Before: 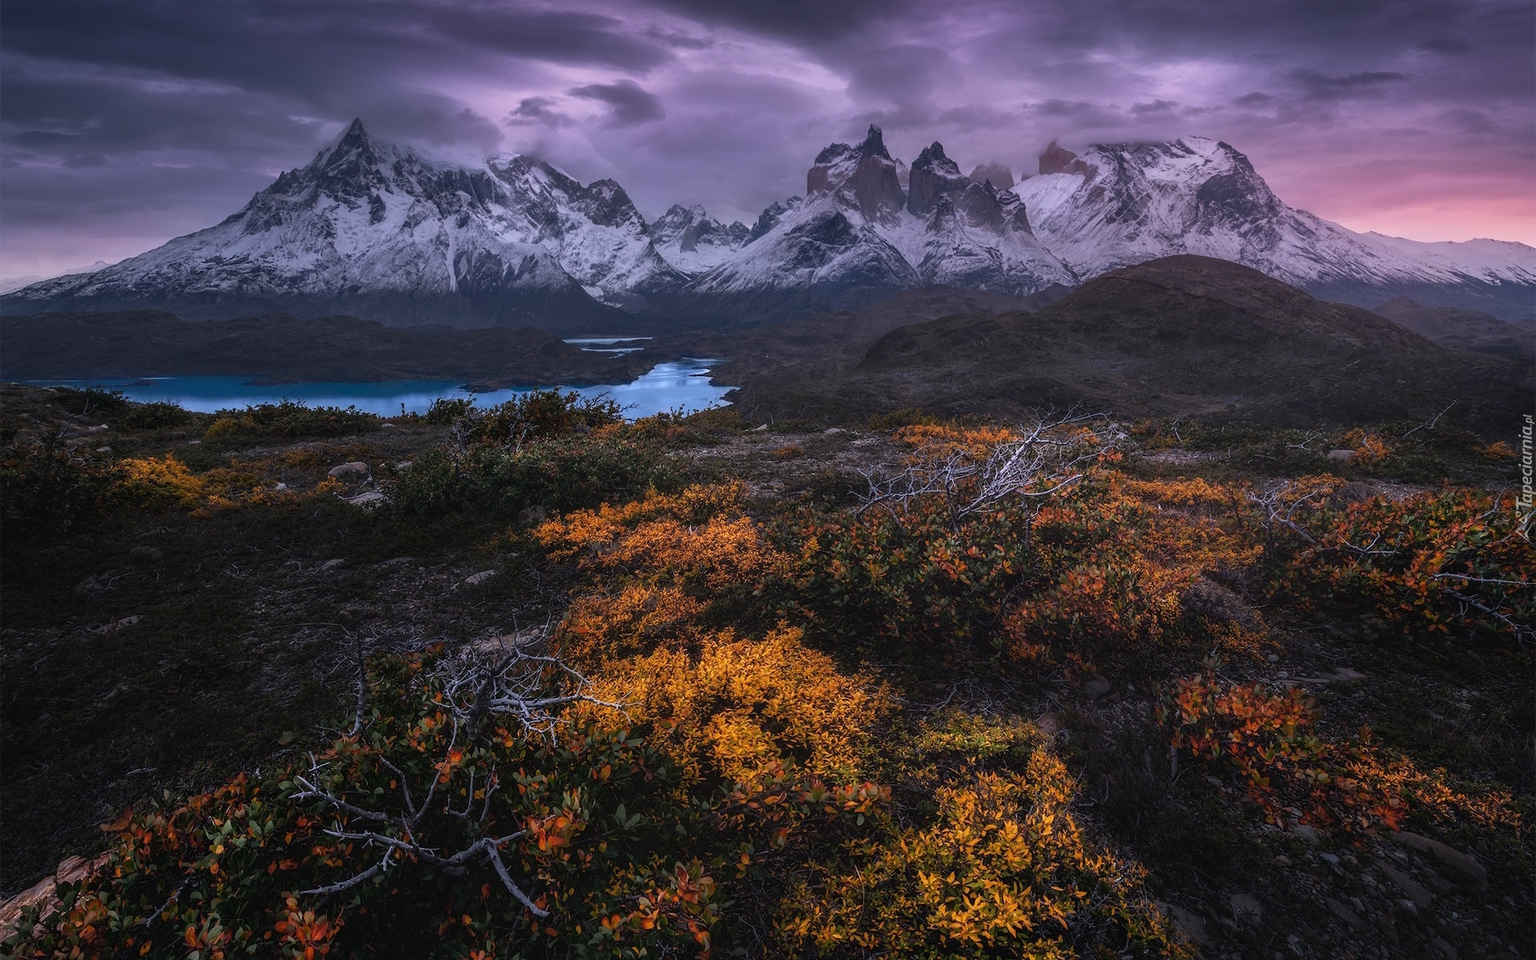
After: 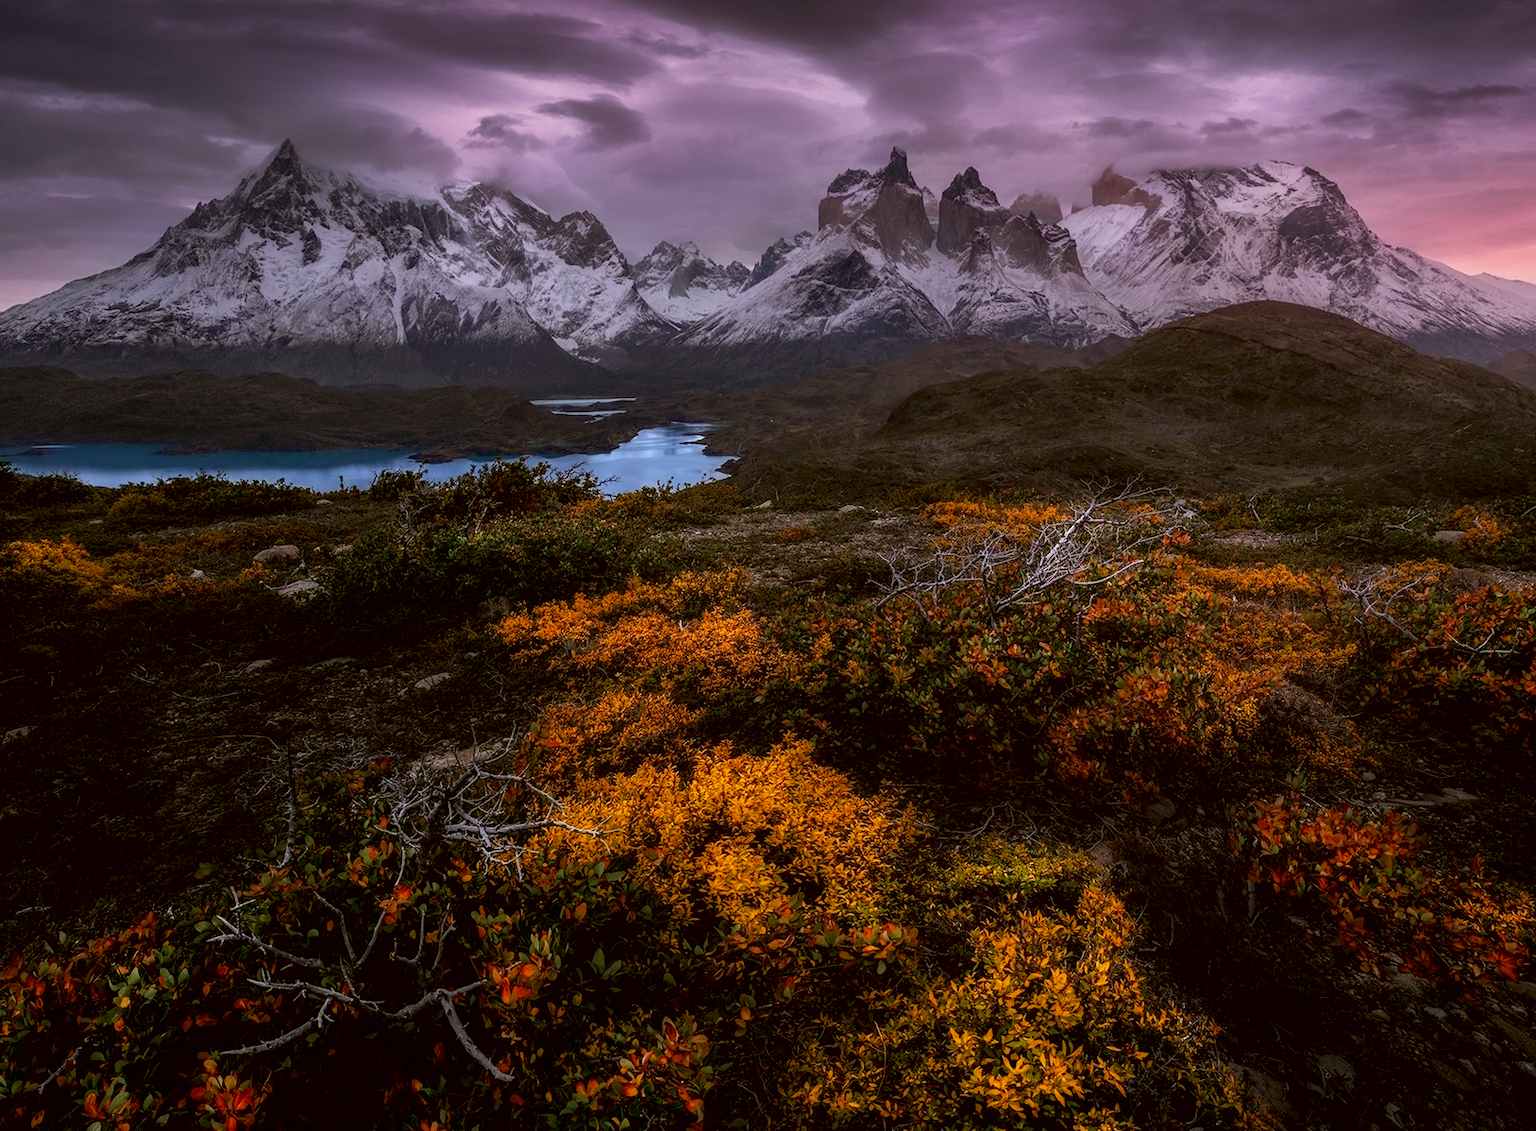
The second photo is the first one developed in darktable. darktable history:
exposure: black level correction 0.009, exposure 0.015 EV, compensate highlight preservation false
crop: left 7.424%, right 7.808%
color correction: highlights a* -1.2, highlights b* 10.07, shadows a* 0.752, shadows b* 18.84
contrast brightness saturation: contrast 0.038, saturation 0.161
